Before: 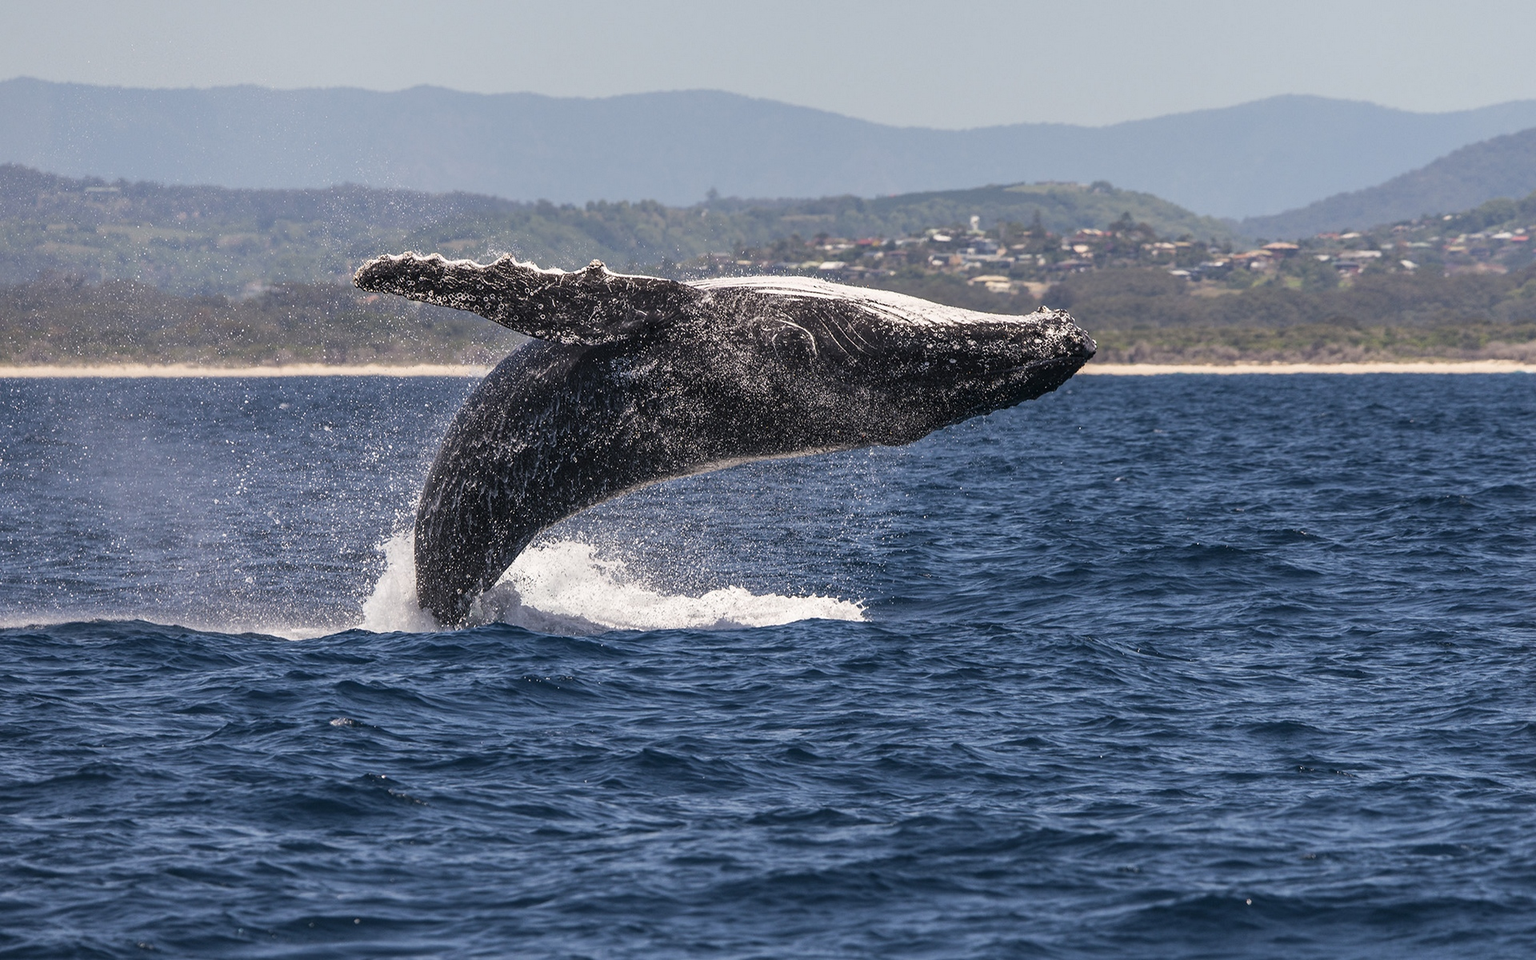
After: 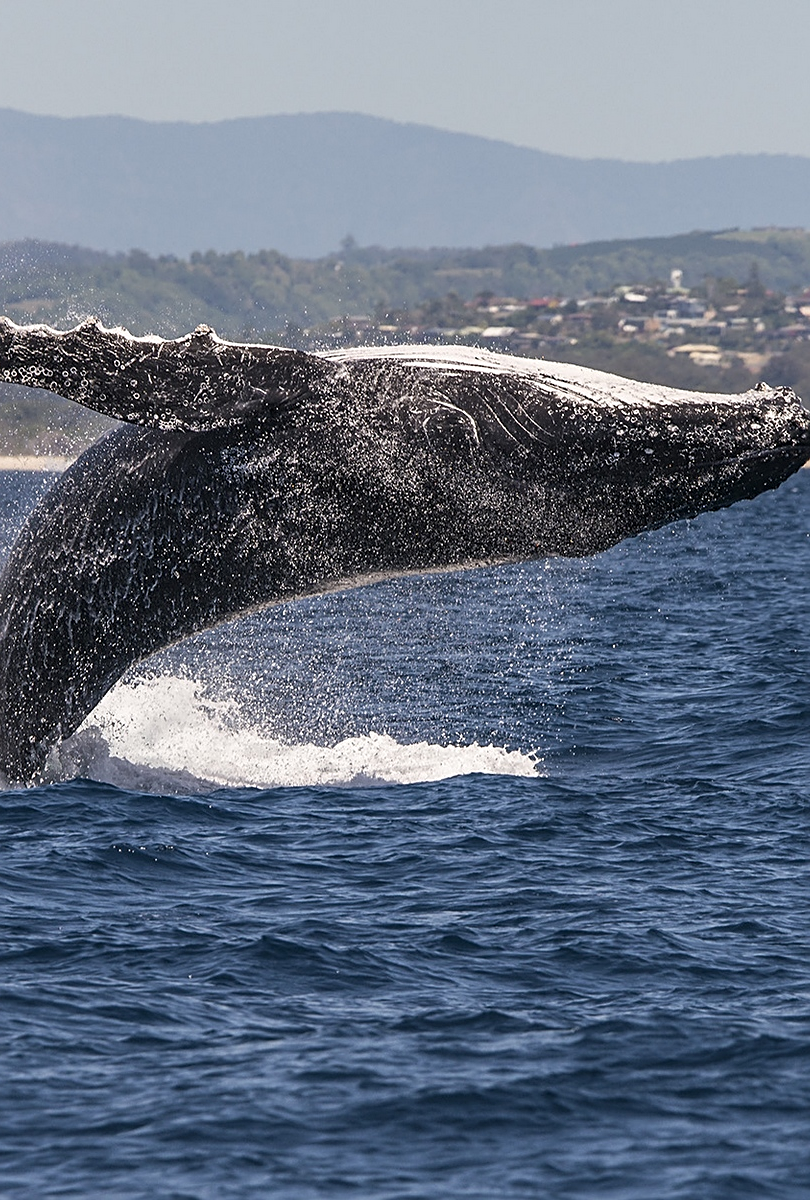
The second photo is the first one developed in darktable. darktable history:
sharpen: on, module defaults
crop: left 28.254%, right 29.512%
